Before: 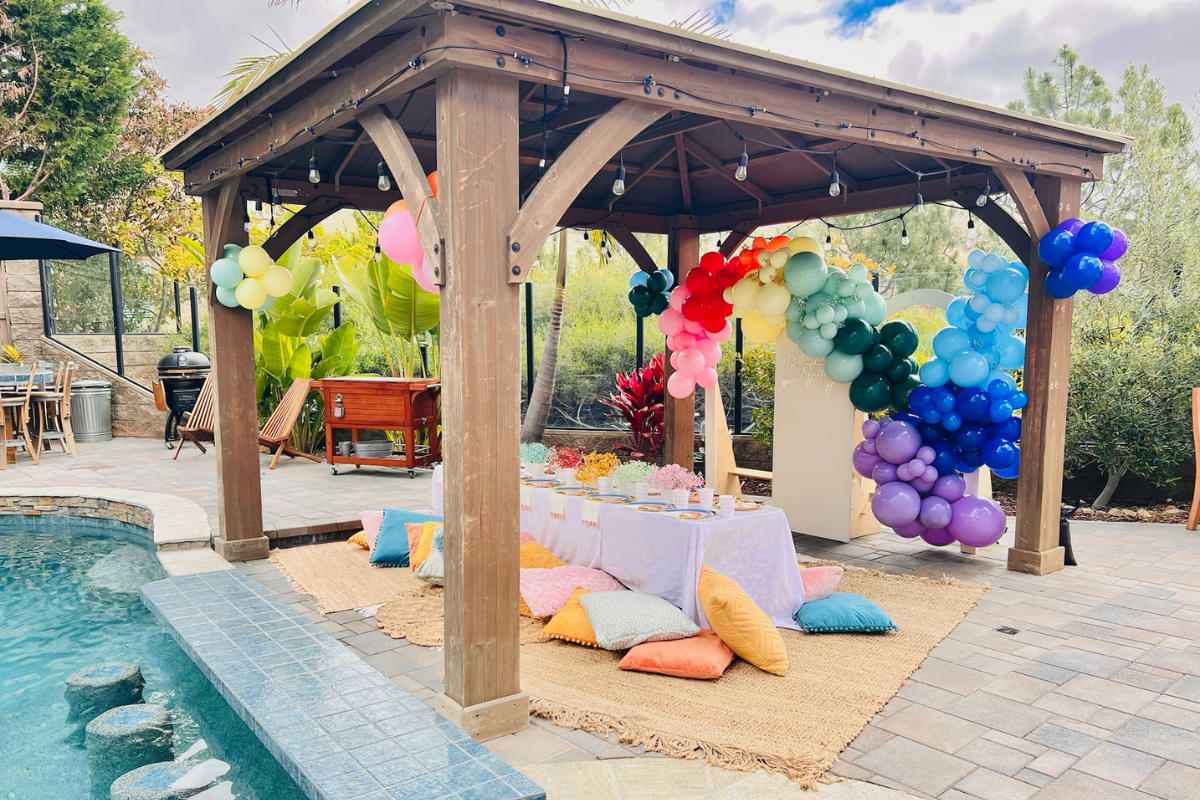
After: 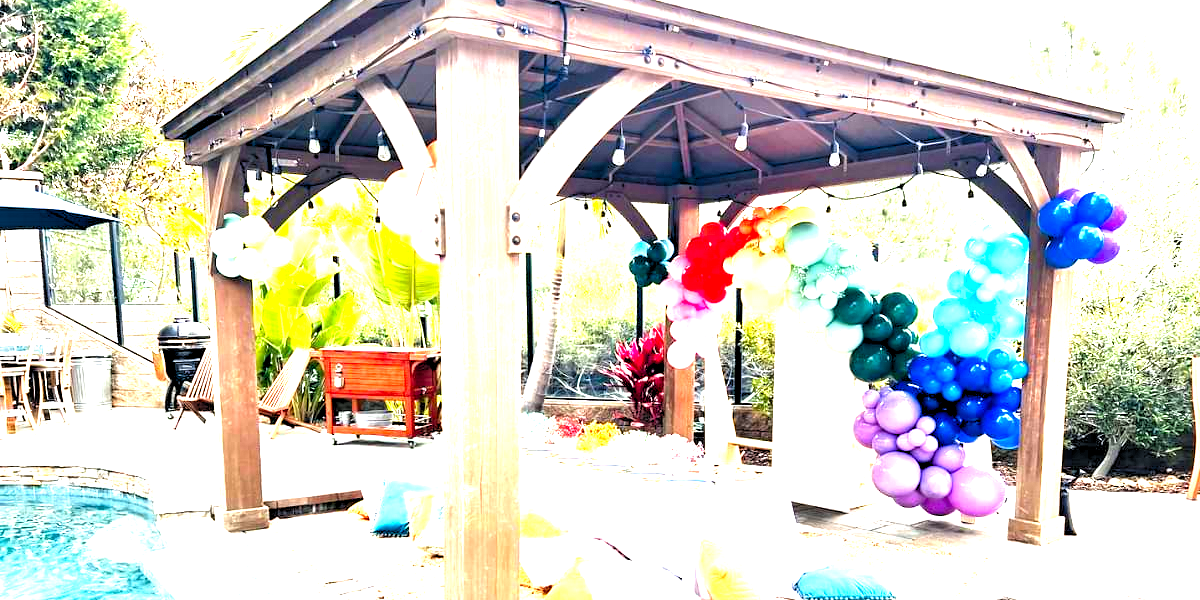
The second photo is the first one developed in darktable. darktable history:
exposure: black level correction 0.001, exposure 1.822 EV, compensate exposure bias true, compensate highlight preservation false
contrast equalizer: octaves 7, y [[0.6 ×6], [0.55 ×6], [0 ×6], [0 ×6], [0 ×6]], mix 0.53
crop: top 3.857%, bottom 21.132%
rgb levels: levels [[0.01, 0.419, 0.839], [0, 0.5, 1], [0, 0.5, 1]]
